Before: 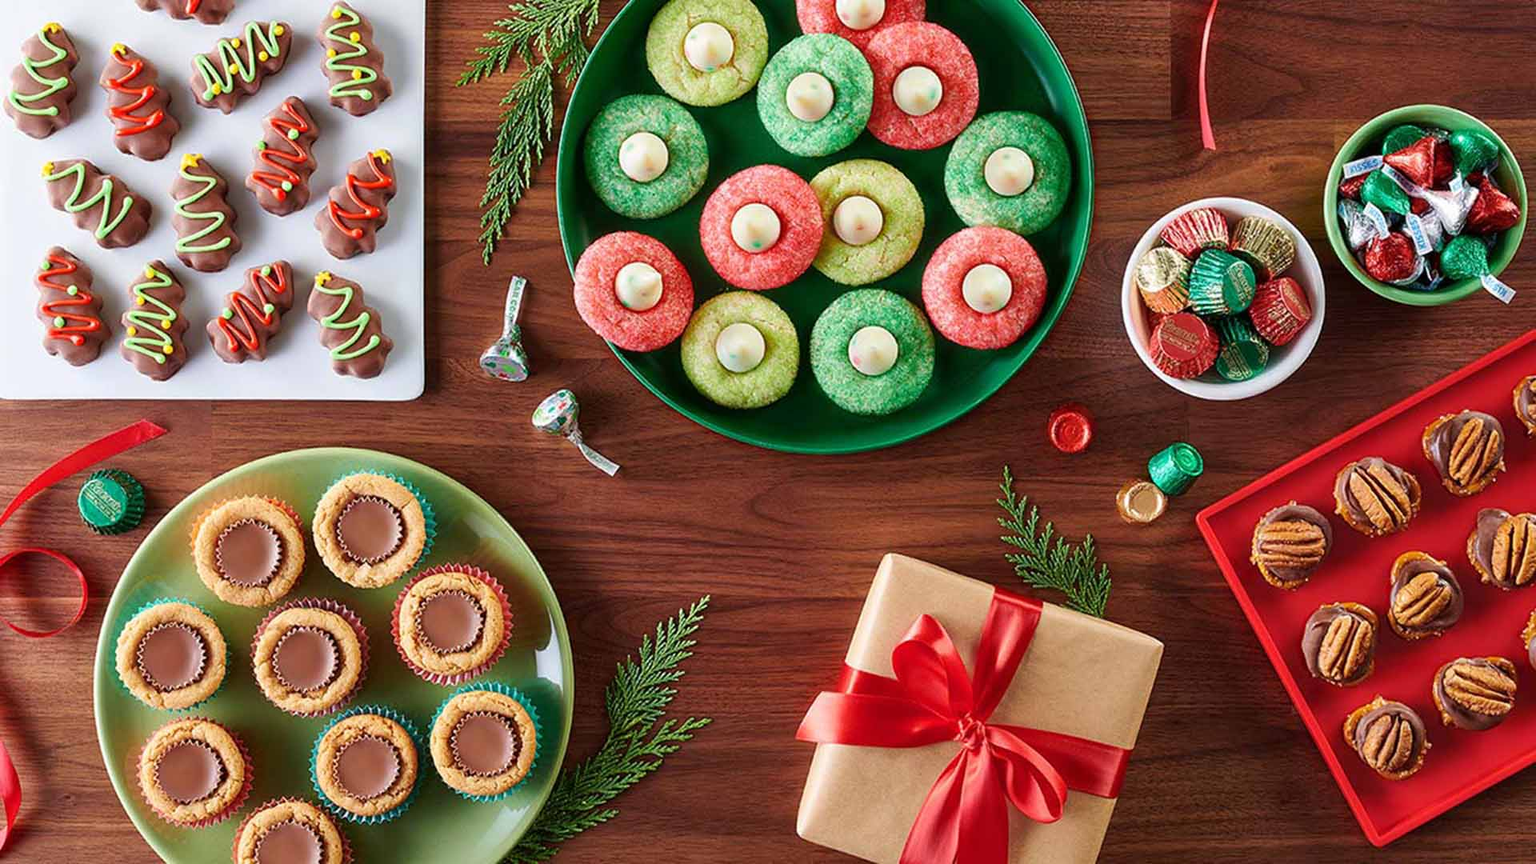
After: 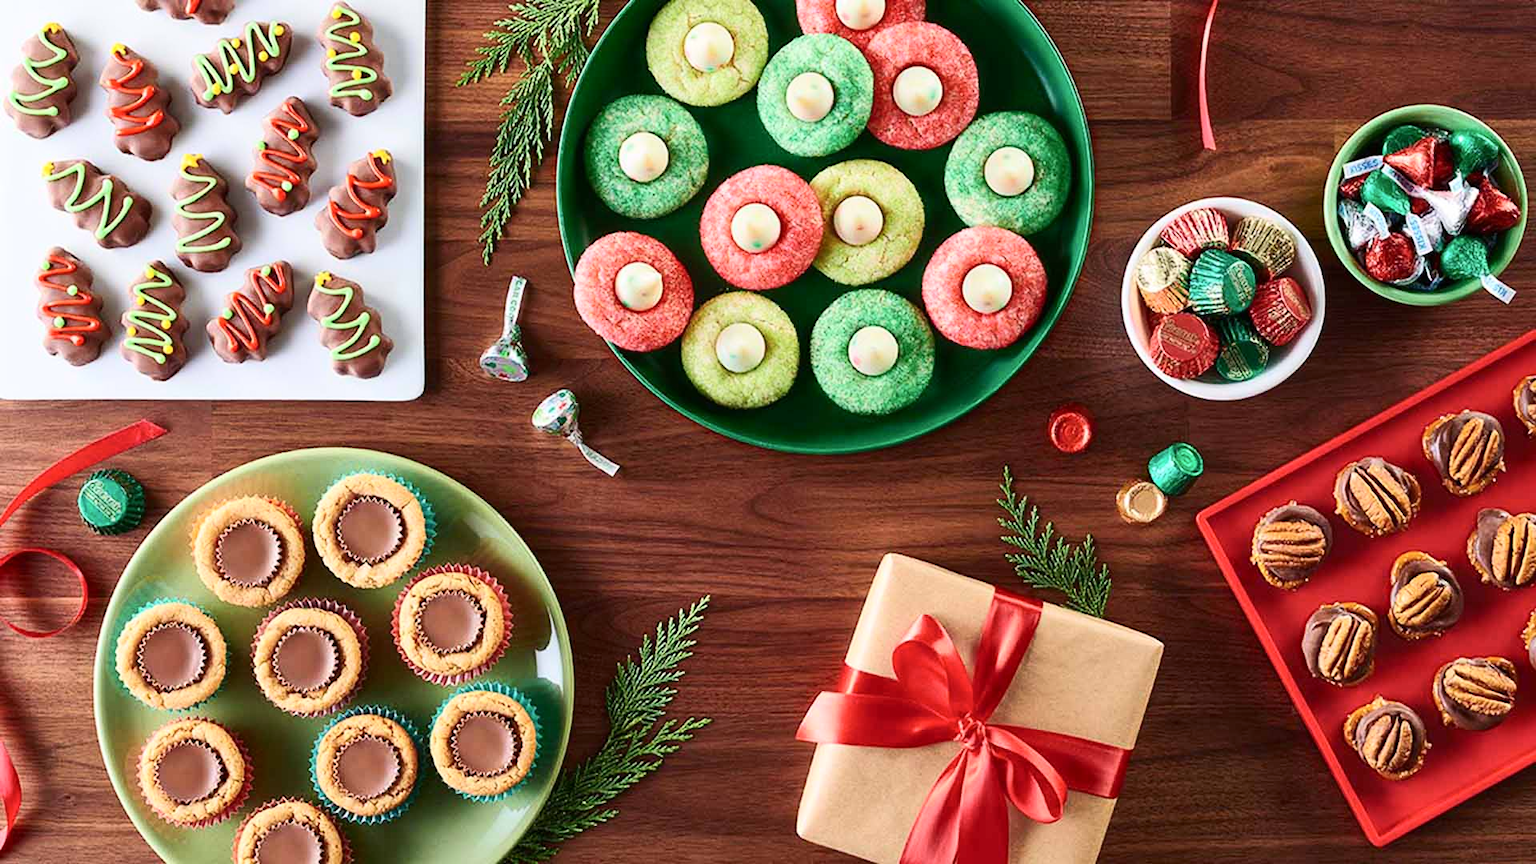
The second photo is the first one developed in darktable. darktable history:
contrast brightness saturation: contrast 0.235, brightness 0.094
tone equalizer: edges refinement/feathering 500, mask exposure compensation -1.57 EV, preserve details no
